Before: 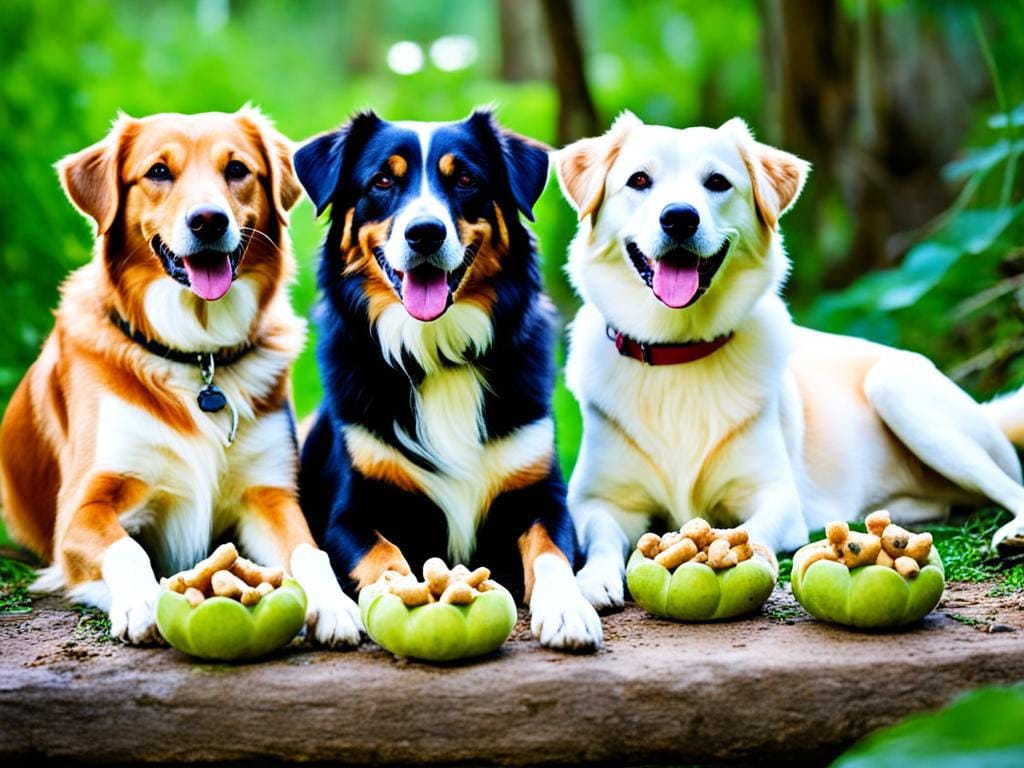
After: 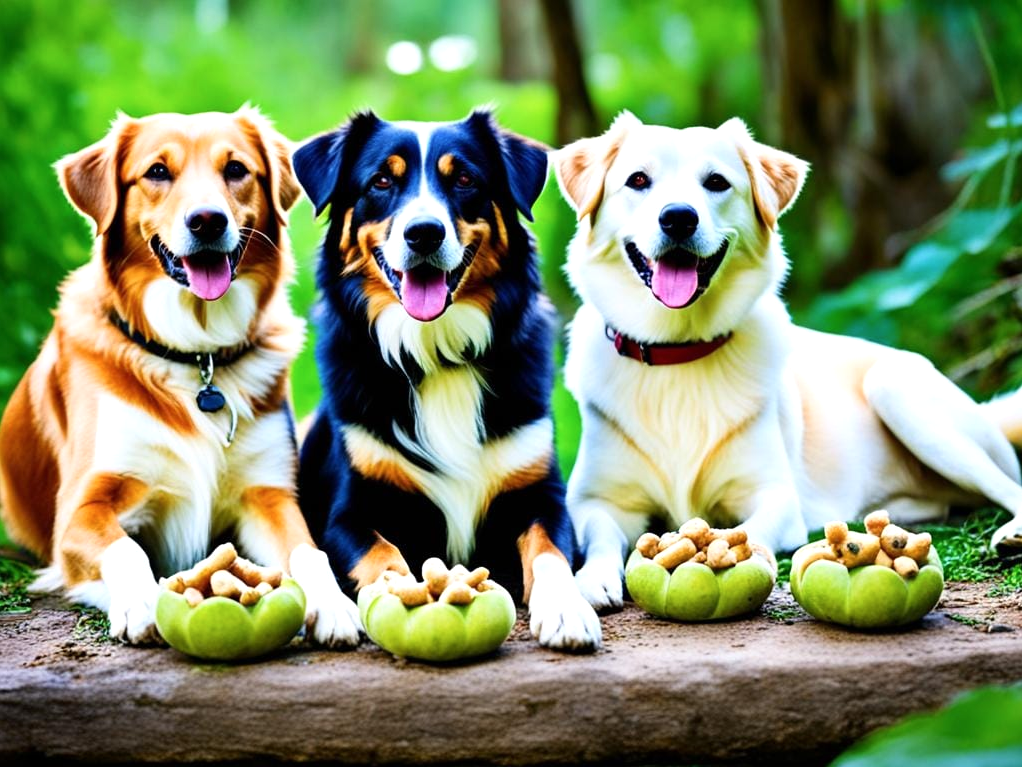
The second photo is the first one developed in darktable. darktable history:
crop and rotate: left 0.126%
shadows and highlights: shadows -12.5, white point adjustment 4, highlights 28.33
local contrast: mode bilateral grid, contrast 15, coarseness 36, detail 105%, midtone range 0.2
